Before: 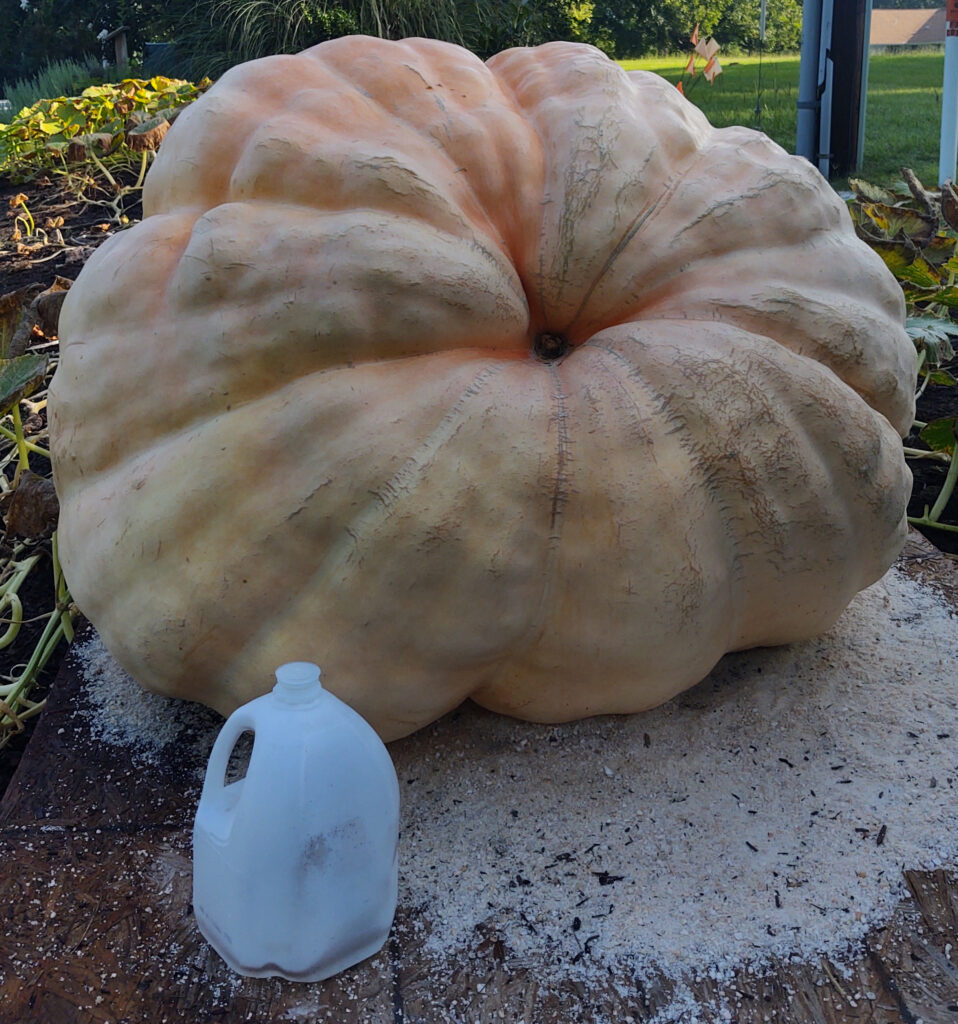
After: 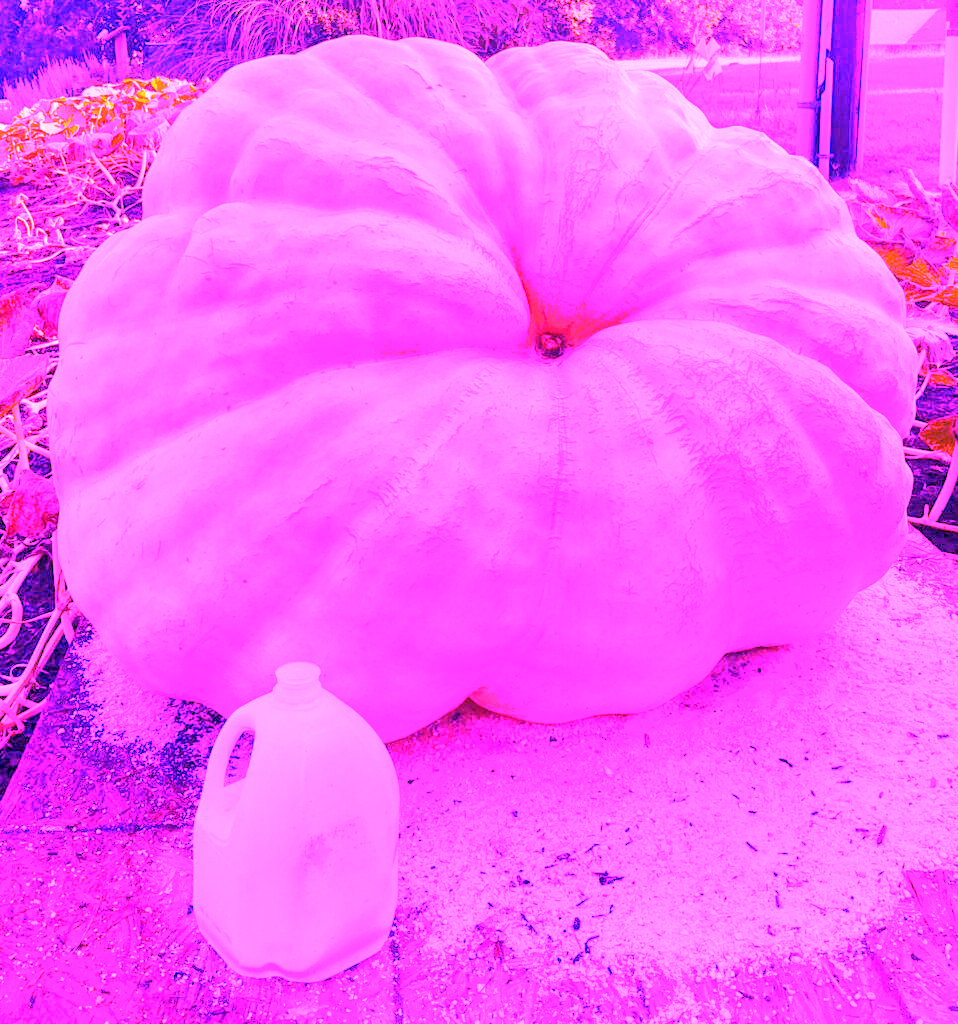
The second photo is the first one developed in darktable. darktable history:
white balance: red 8, blue 8
tone equalizer: -8 EV 0.001 EV, -7 EV -0.004 EV, -6 EV 0.009 EV, -5 EV 0.032 EV, -4 EV 0.276 EV, -3 EV 0.644 EV, -2 EV 0.584 EV, -1 EV 0.187 EV, +0 EV 0.024 EV
local contrast: highlights 100%, shadows 100%, detail 120%, midtone range 0.2
